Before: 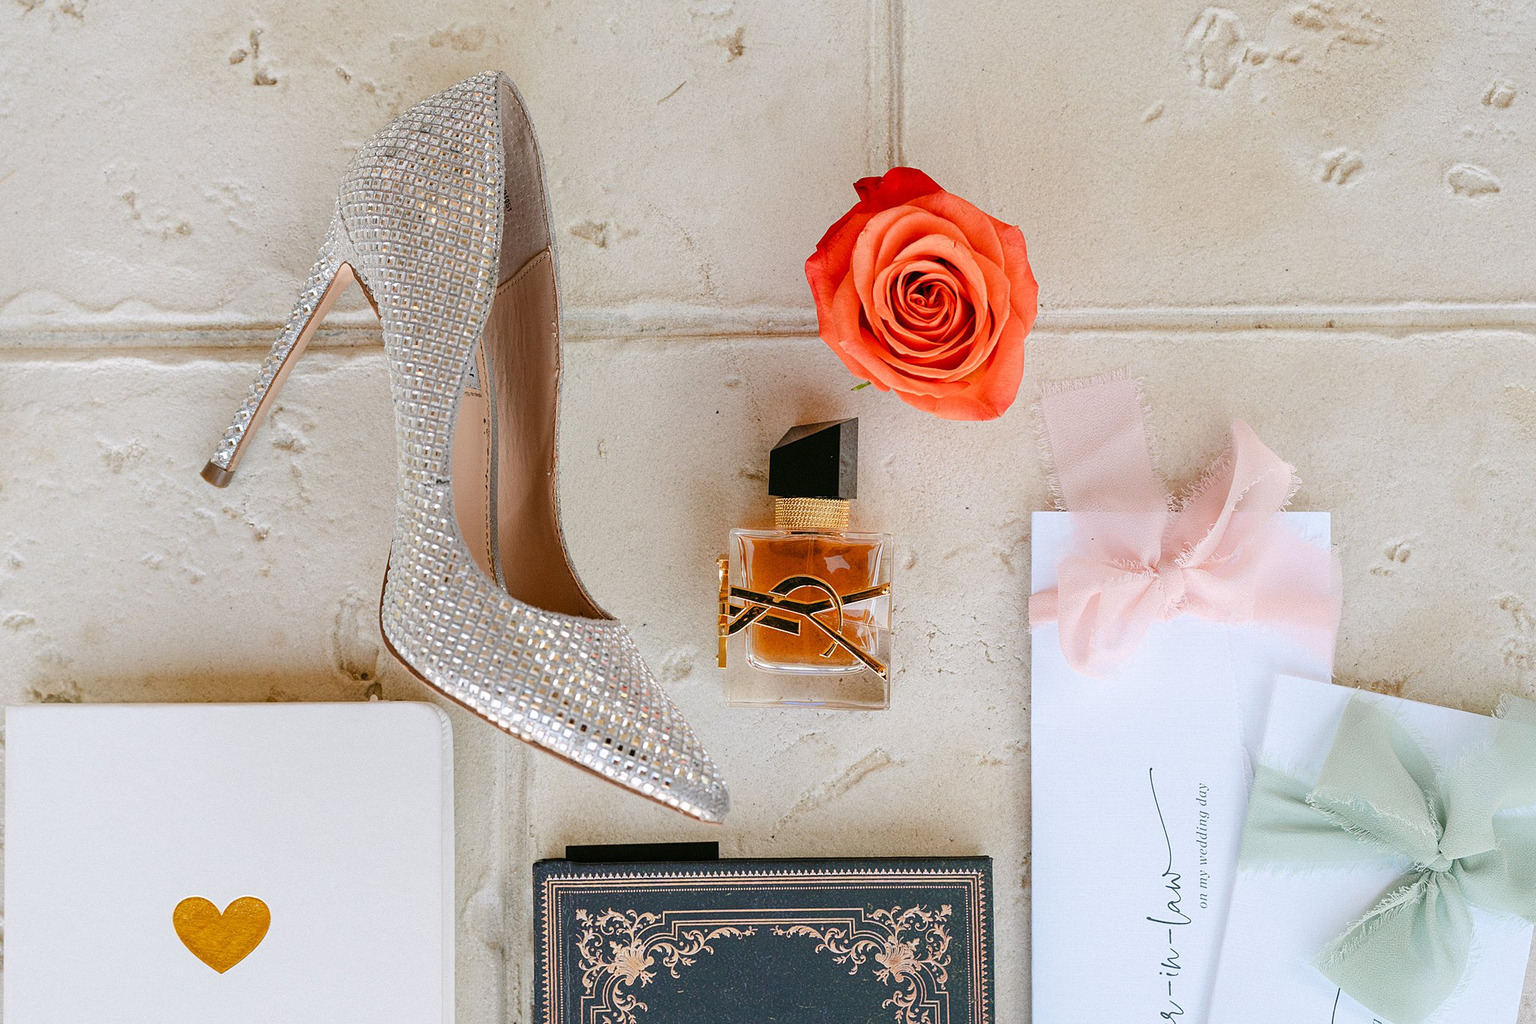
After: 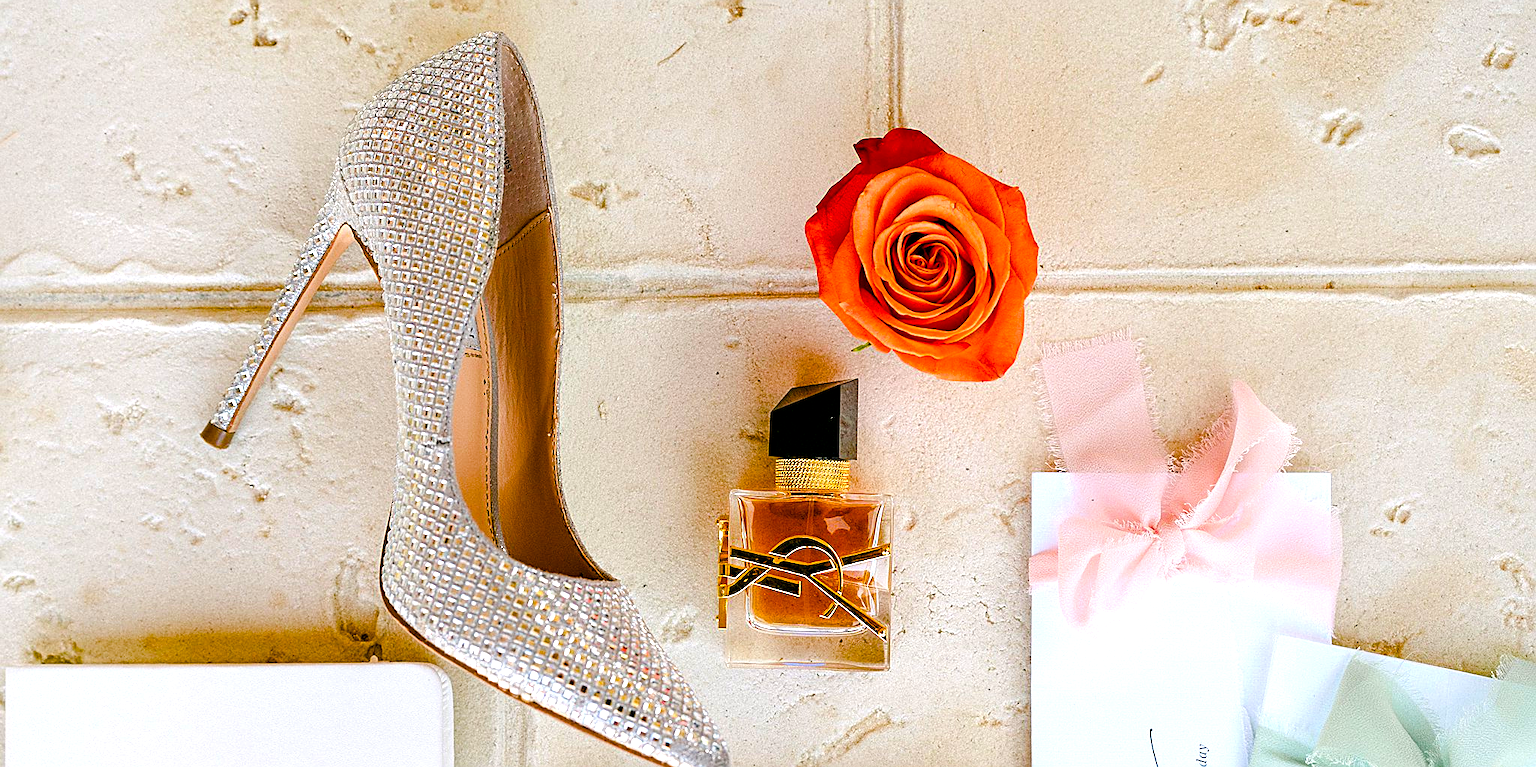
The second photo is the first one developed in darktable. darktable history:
crop: top 3.857%, bottom 21.132%
sharpen: on, module defaults
contrast equalizer: octaves 7, y [[0.6 ×6], [0.55 ×6], [0 ×6], [0 ×6], [0 ×6]], mix 0.3
color balance rgb: linear chroma grading › shadows 10%, linear chroma grading › highlights 10%, linear chroma grading › global chroma 15%, linear chroma grading › mid-tones 15%, perceptual saturation grading › global saturation 40%, perceptual saturation grading › highlights -25%, perceptual saturation grading › mid-tones 35%, perceptual saturation grading › shadows 35%, perceptual brilliance grading › global brilliance 11.29%, global vibrance 11.29%
